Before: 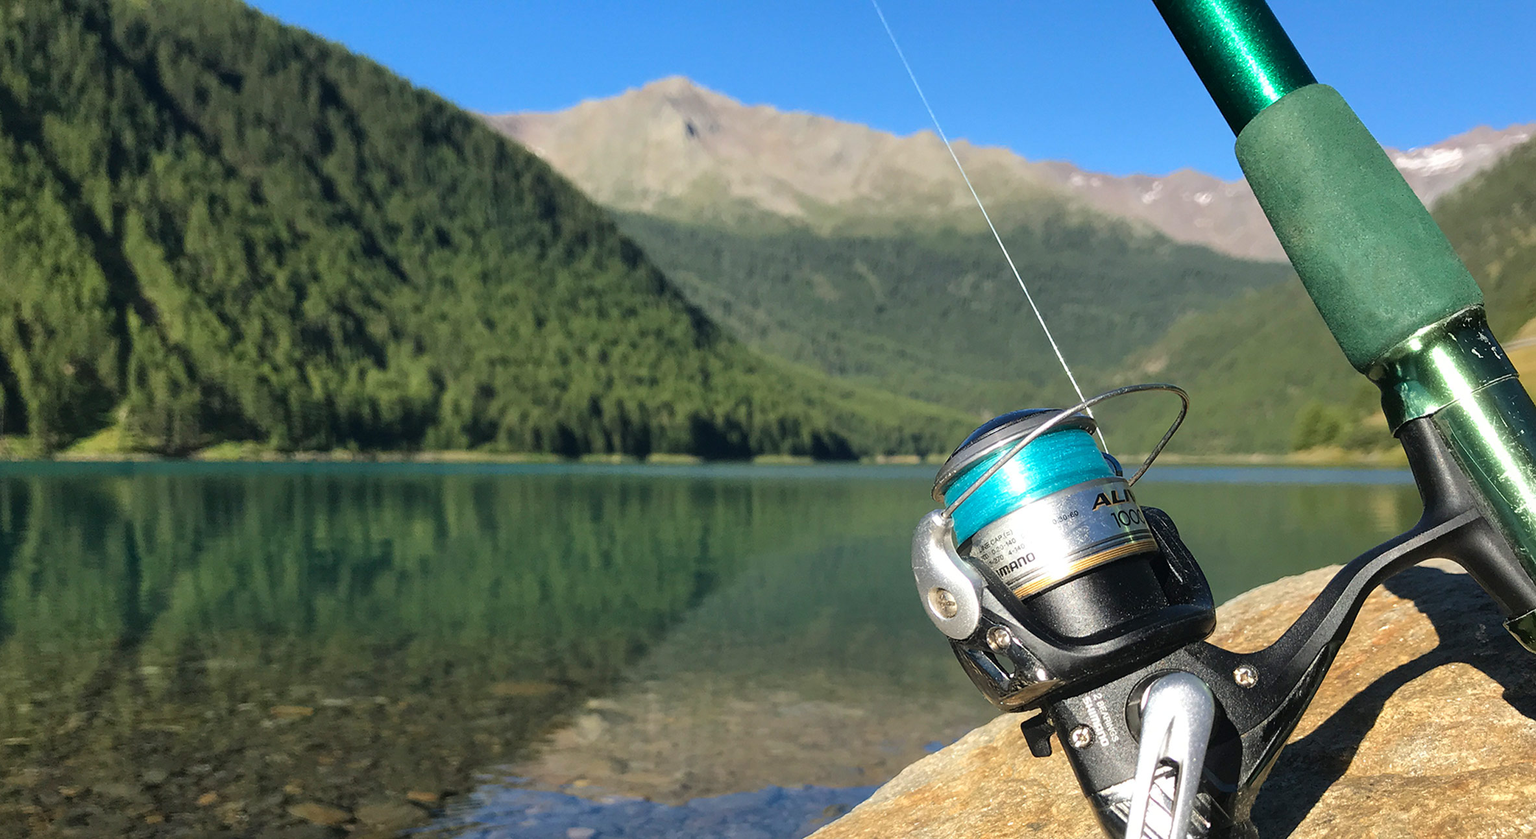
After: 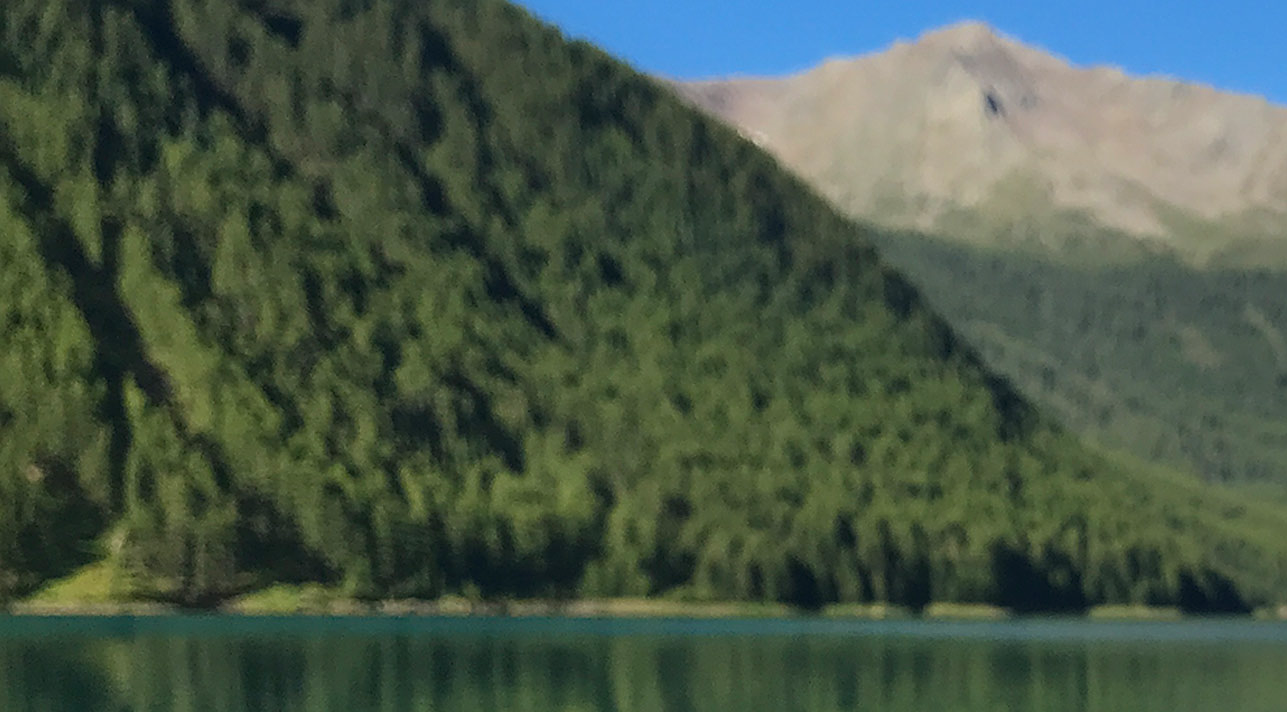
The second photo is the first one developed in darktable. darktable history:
sharpen: on, module defaults
crop and rotate: left 3.06%, top 7.559%, right 42.561%, bottom 37.351%
tone equalizer: -8 EV 0.244 EV, -7 EV 0.421 EV, -6 EV 0.455 EV, -5 EV 0.238 EV, -3 EV -0.283 EV, -2 EV -0.423 EV, -1 EV -0.425 EV, +0 EV -0.246 EV
